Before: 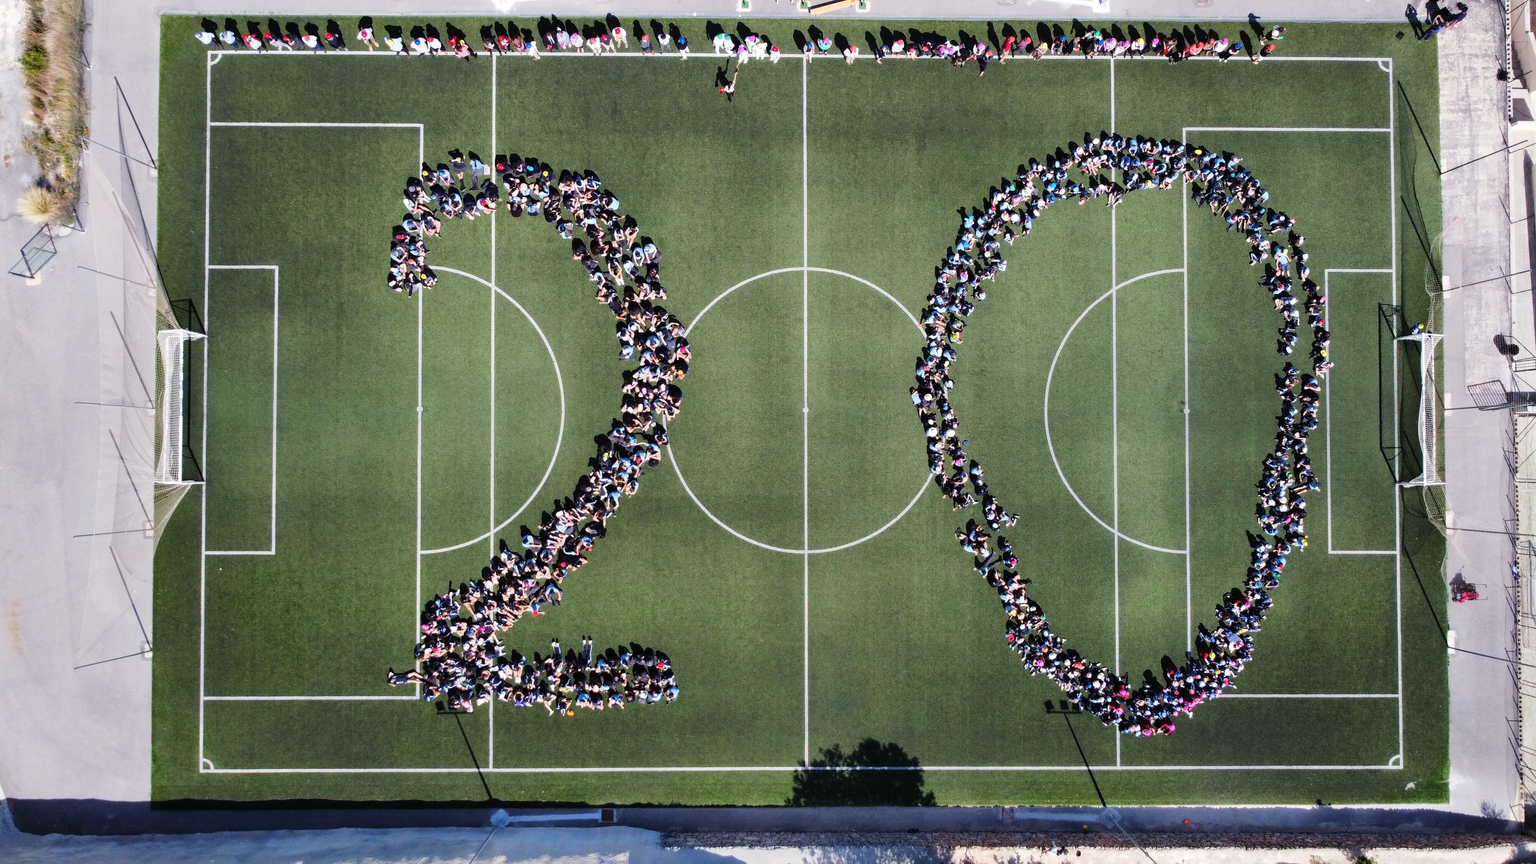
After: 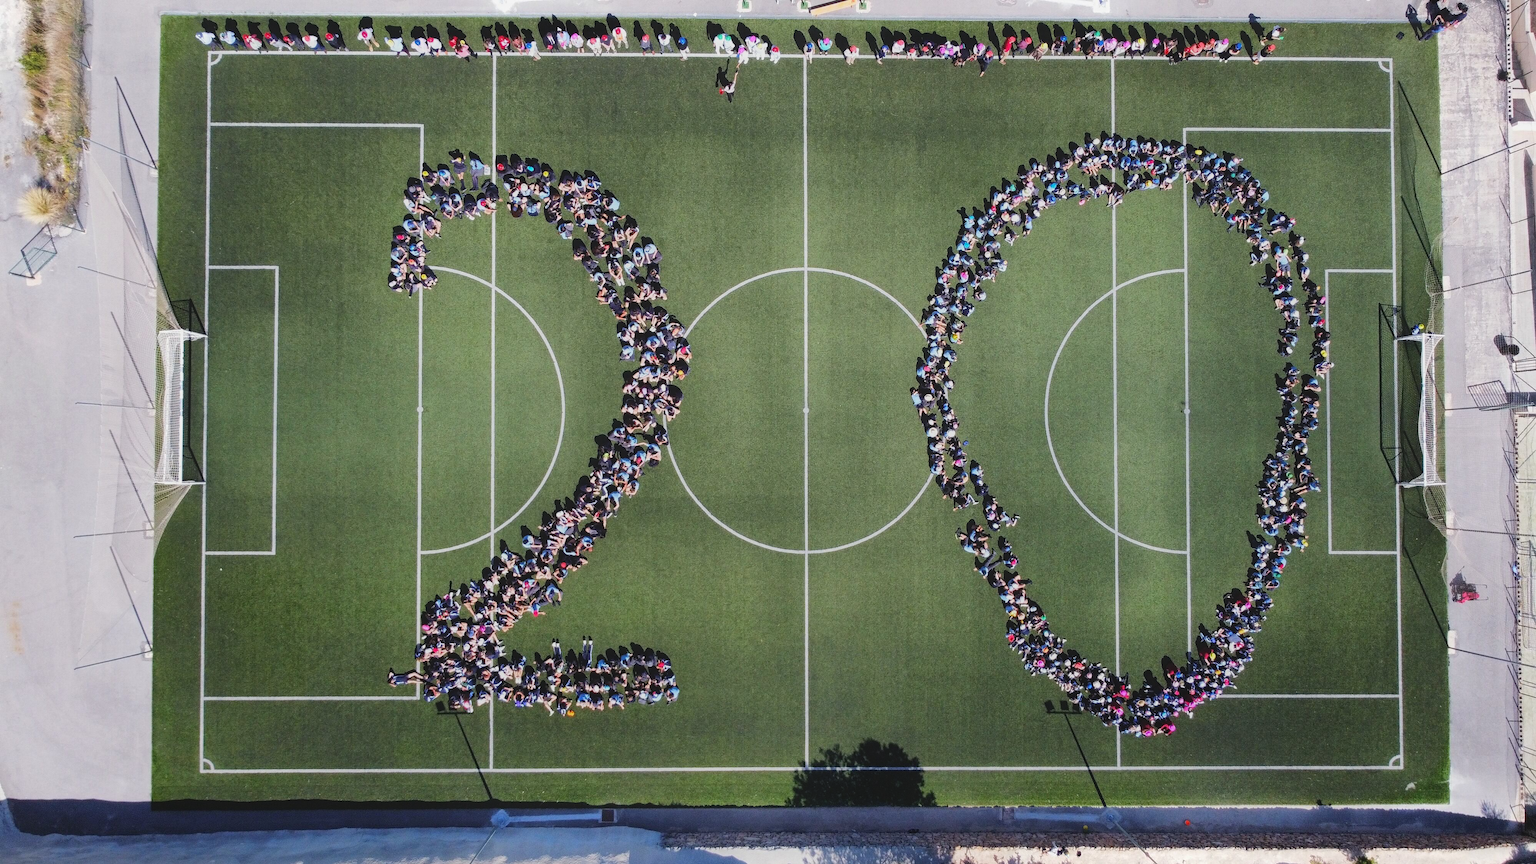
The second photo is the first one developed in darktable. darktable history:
contrast equalizer: y [[0.439, 0.44, 0.442, 0.457, 0.493, 0.498], [0.5 ×6], [0.5 ×6], [0 ×6], [0 ×6]]
